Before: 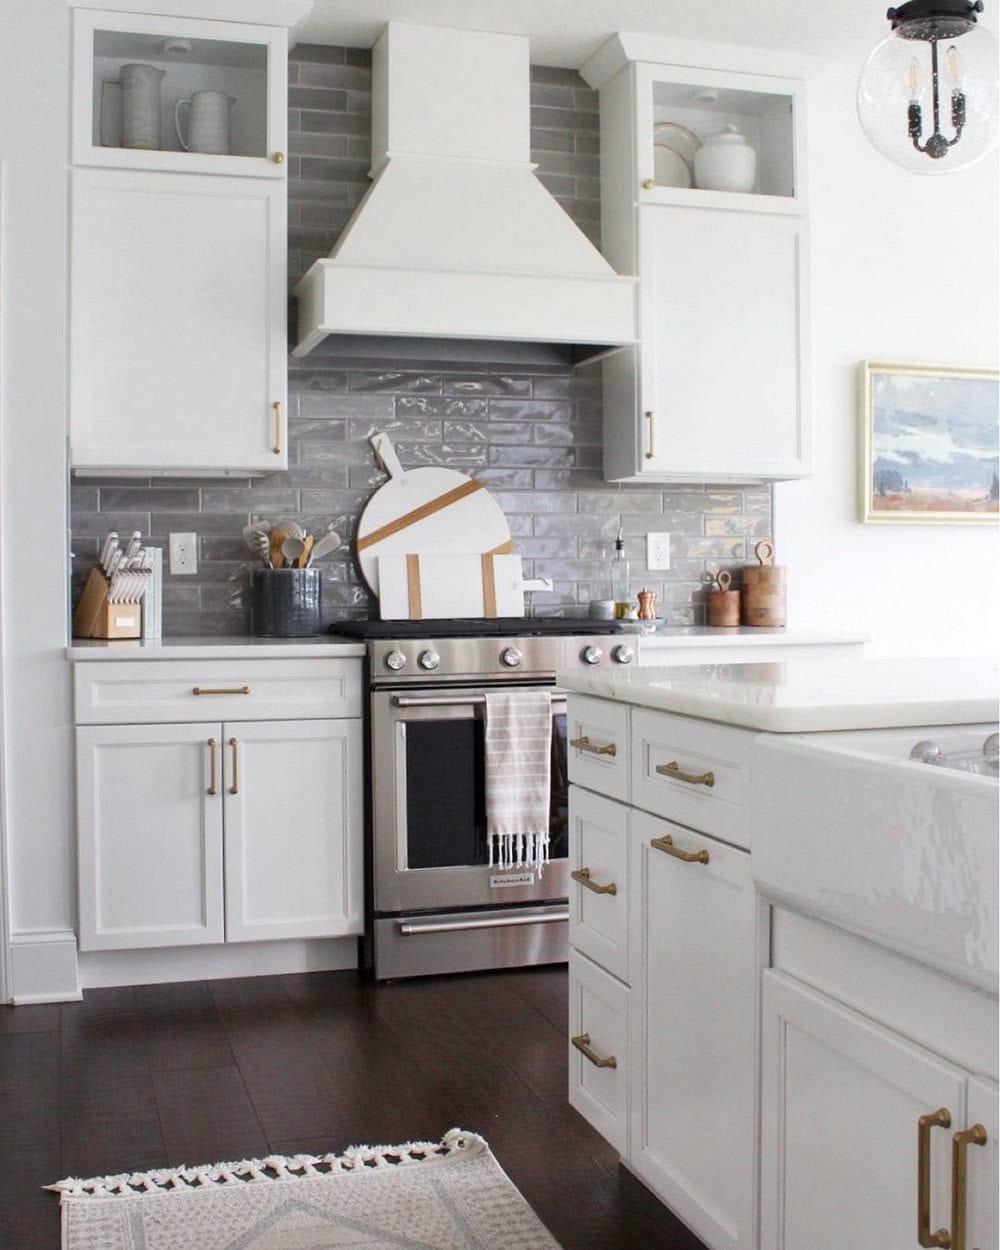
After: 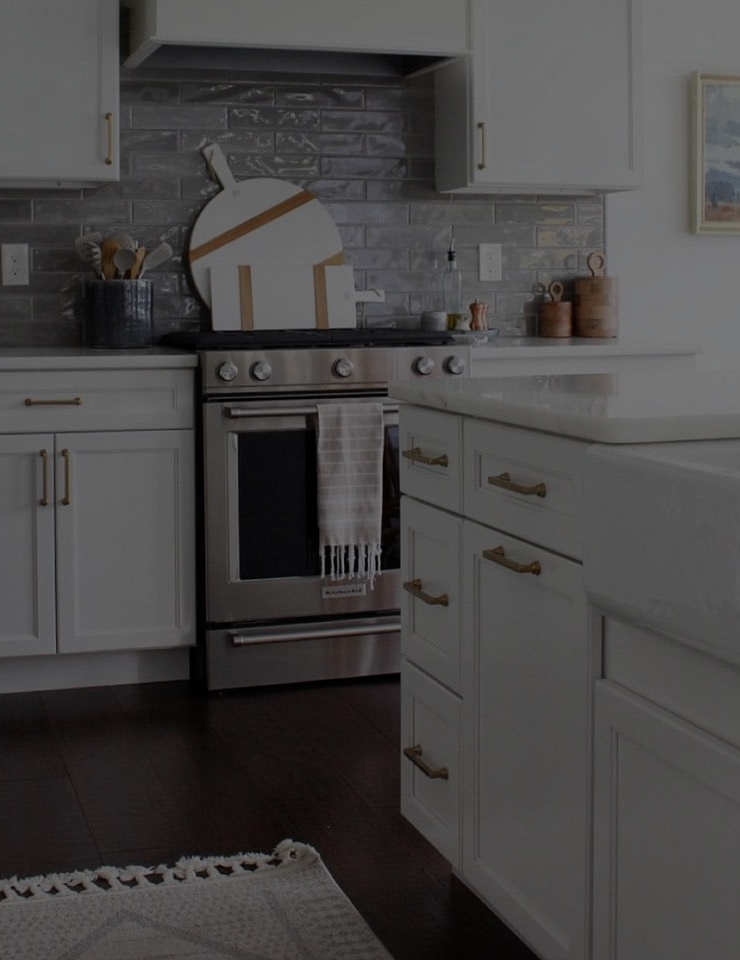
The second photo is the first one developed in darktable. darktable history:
crop: left 16.85%, top 23.132%, right 9.068%
exposure: exposure -2.384 EV, compensate highlight preservation false
